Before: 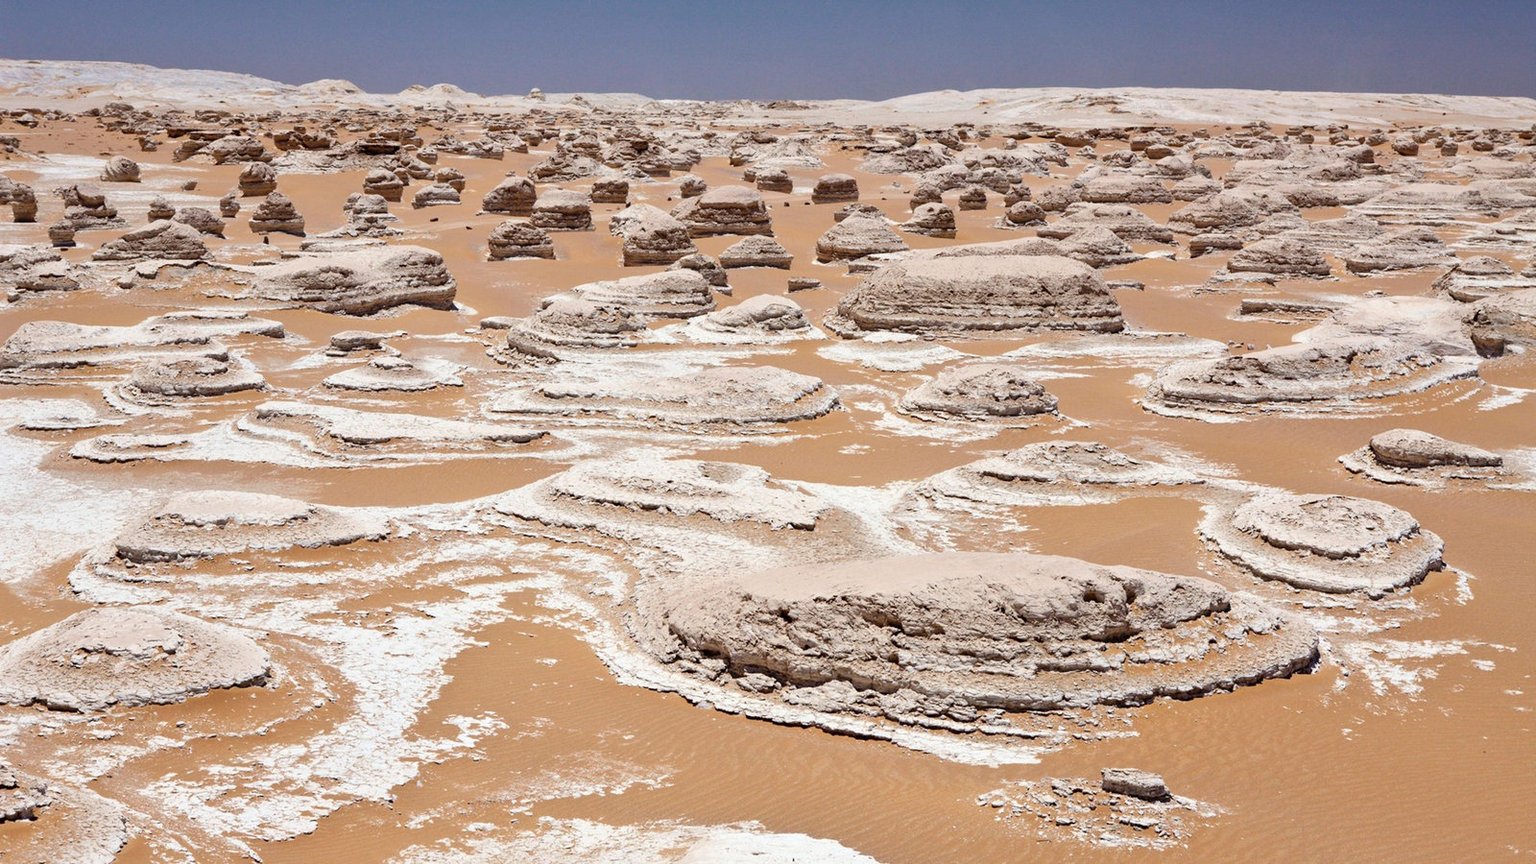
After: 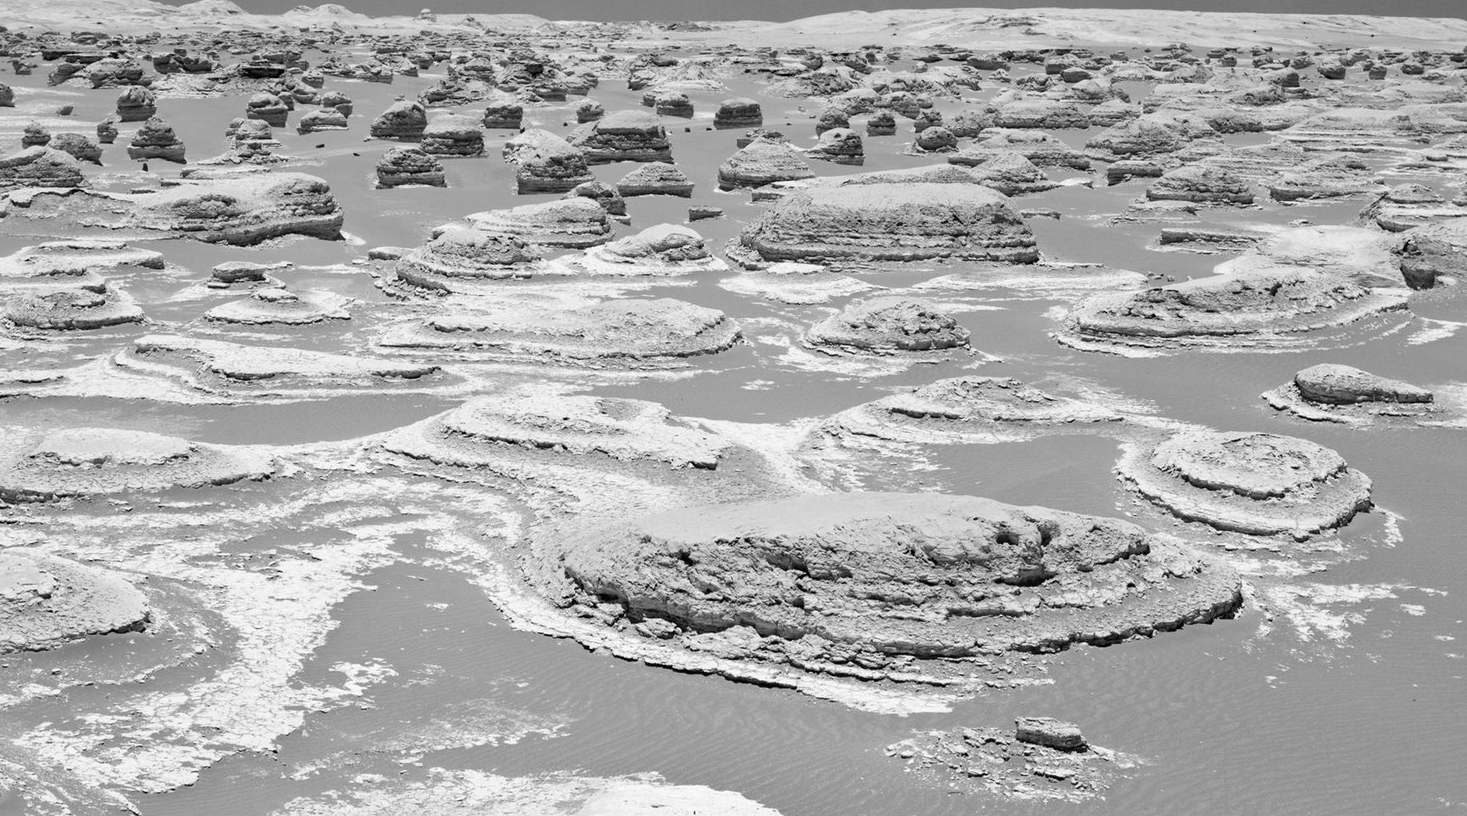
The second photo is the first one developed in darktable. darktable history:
crop and rotate: left 8.262%, top 9.226%
monochrome: on, module defaults
white balance: red 0.926, green 1.003, blue 1.133
